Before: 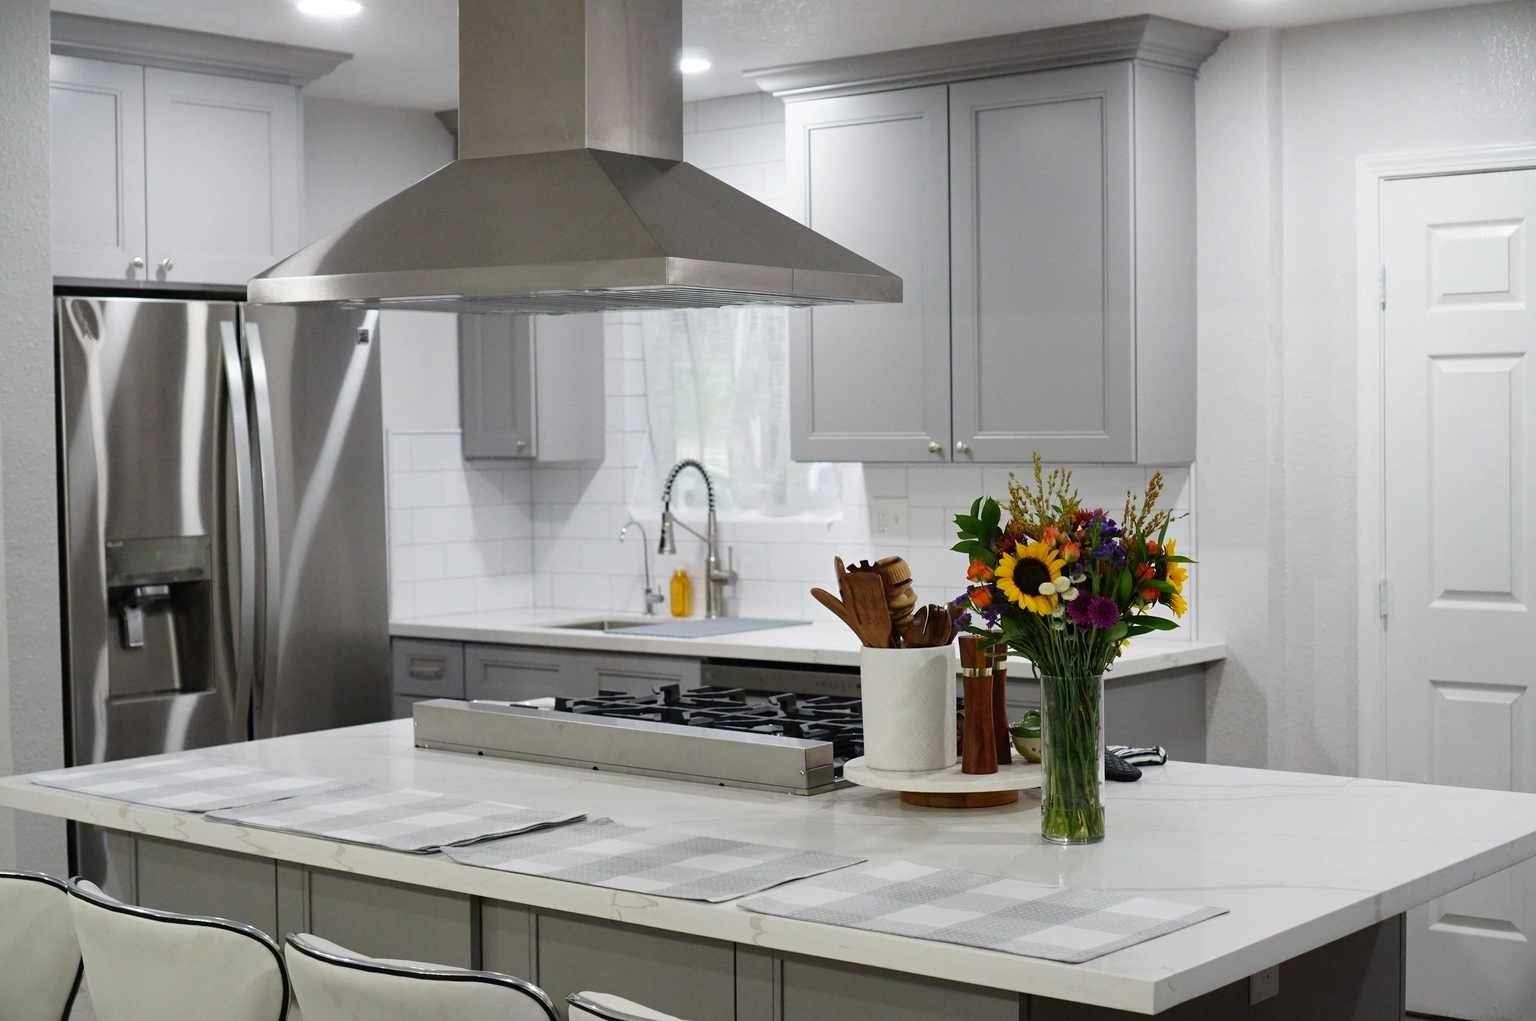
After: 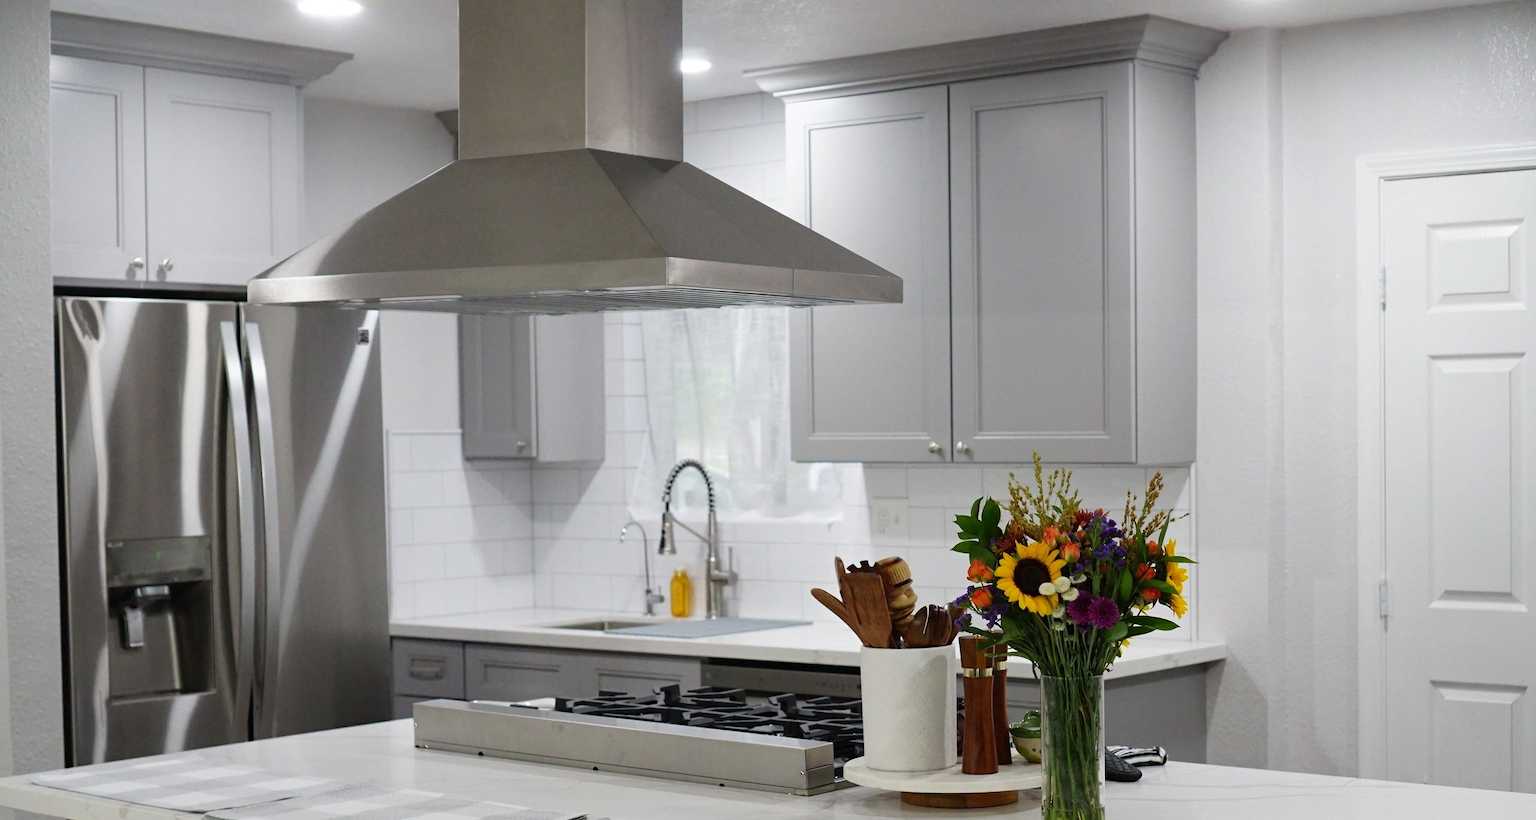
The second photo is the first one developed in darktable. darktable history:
crop: bottom 19.634%
